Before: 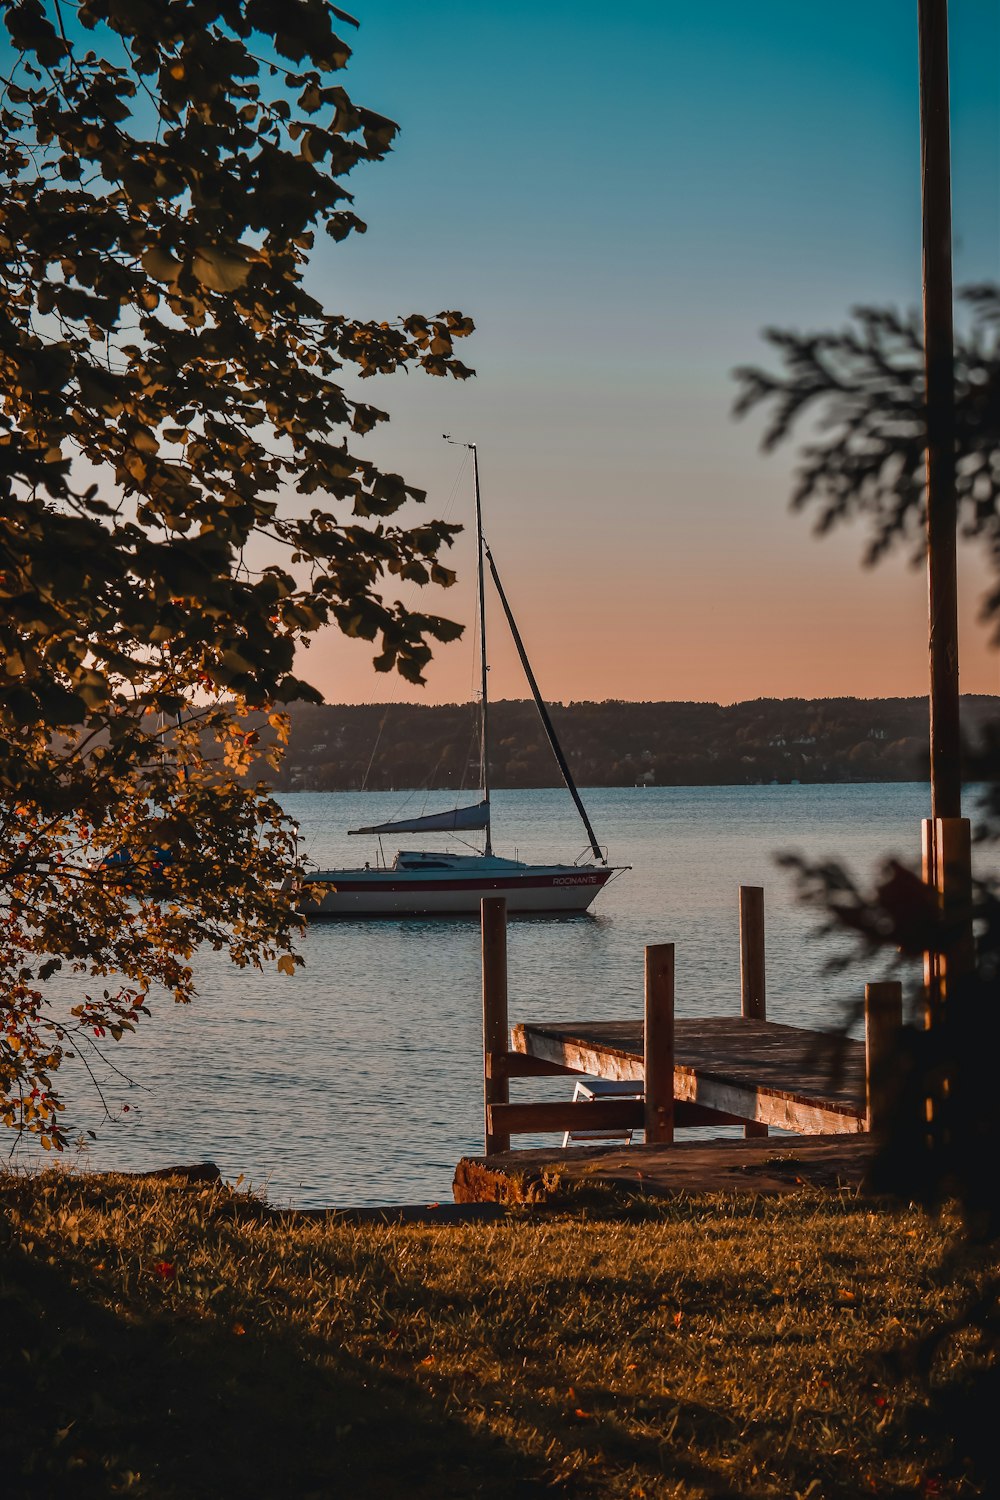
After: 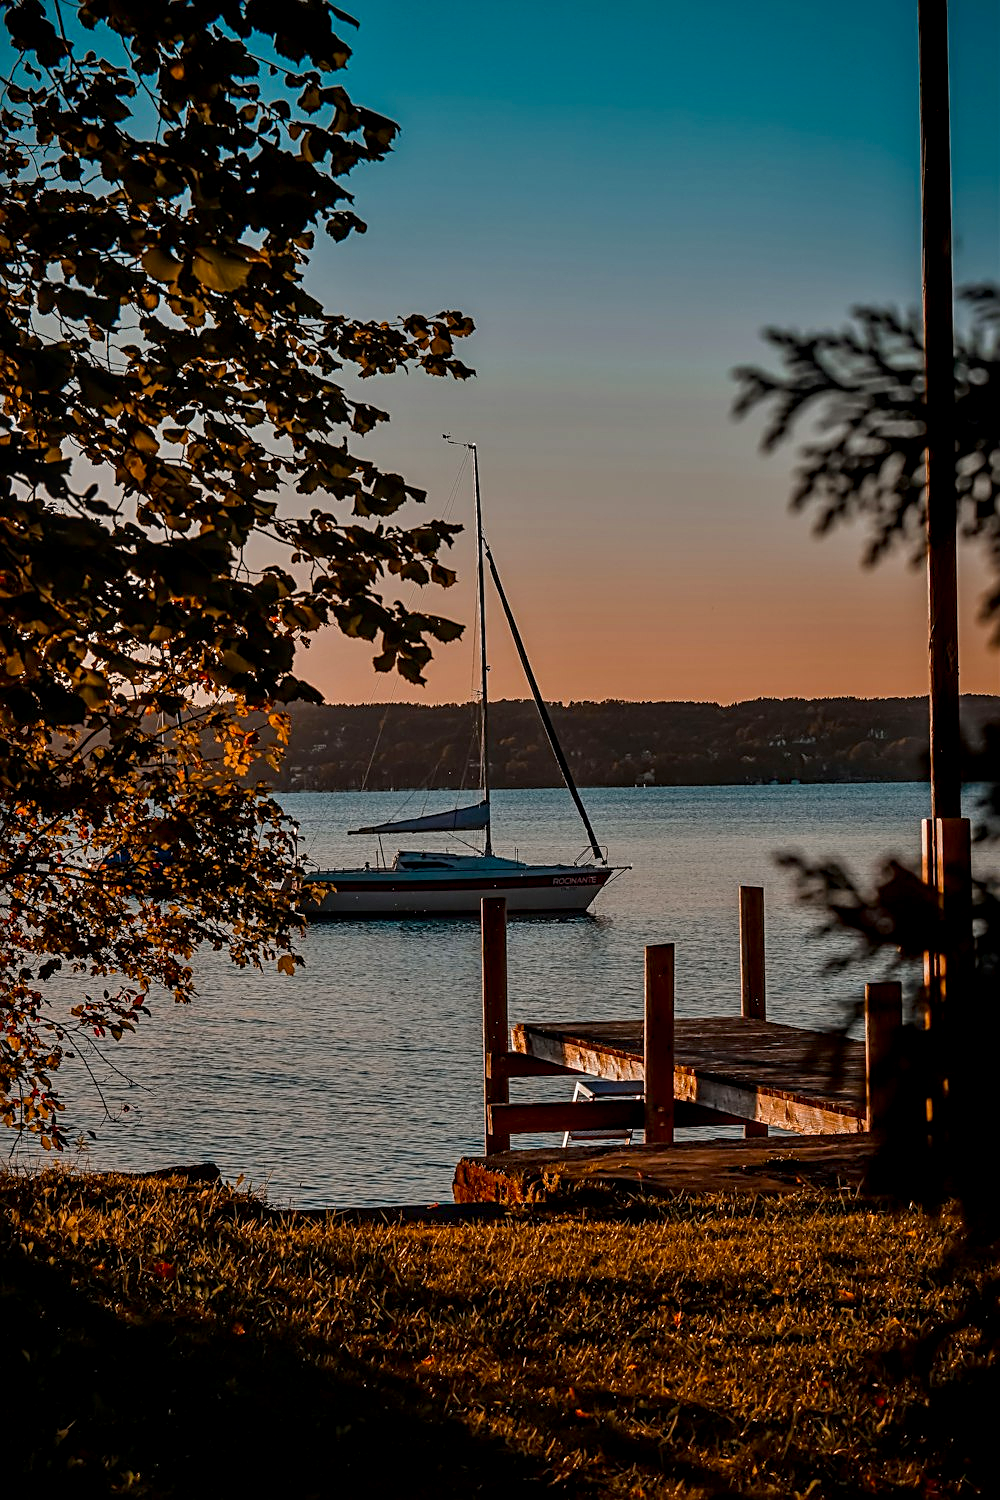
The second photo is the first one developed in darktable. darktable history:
color balance: output saturation 120%
exposure: black level correction 0.006, exposure -0.226 EV, compensate highlight preservation false
contrast brightness saturation: contrast 0.03, brightness -0.04
sharpen: radius 2.543, amount 0.636
local contrast: on, module defaults
